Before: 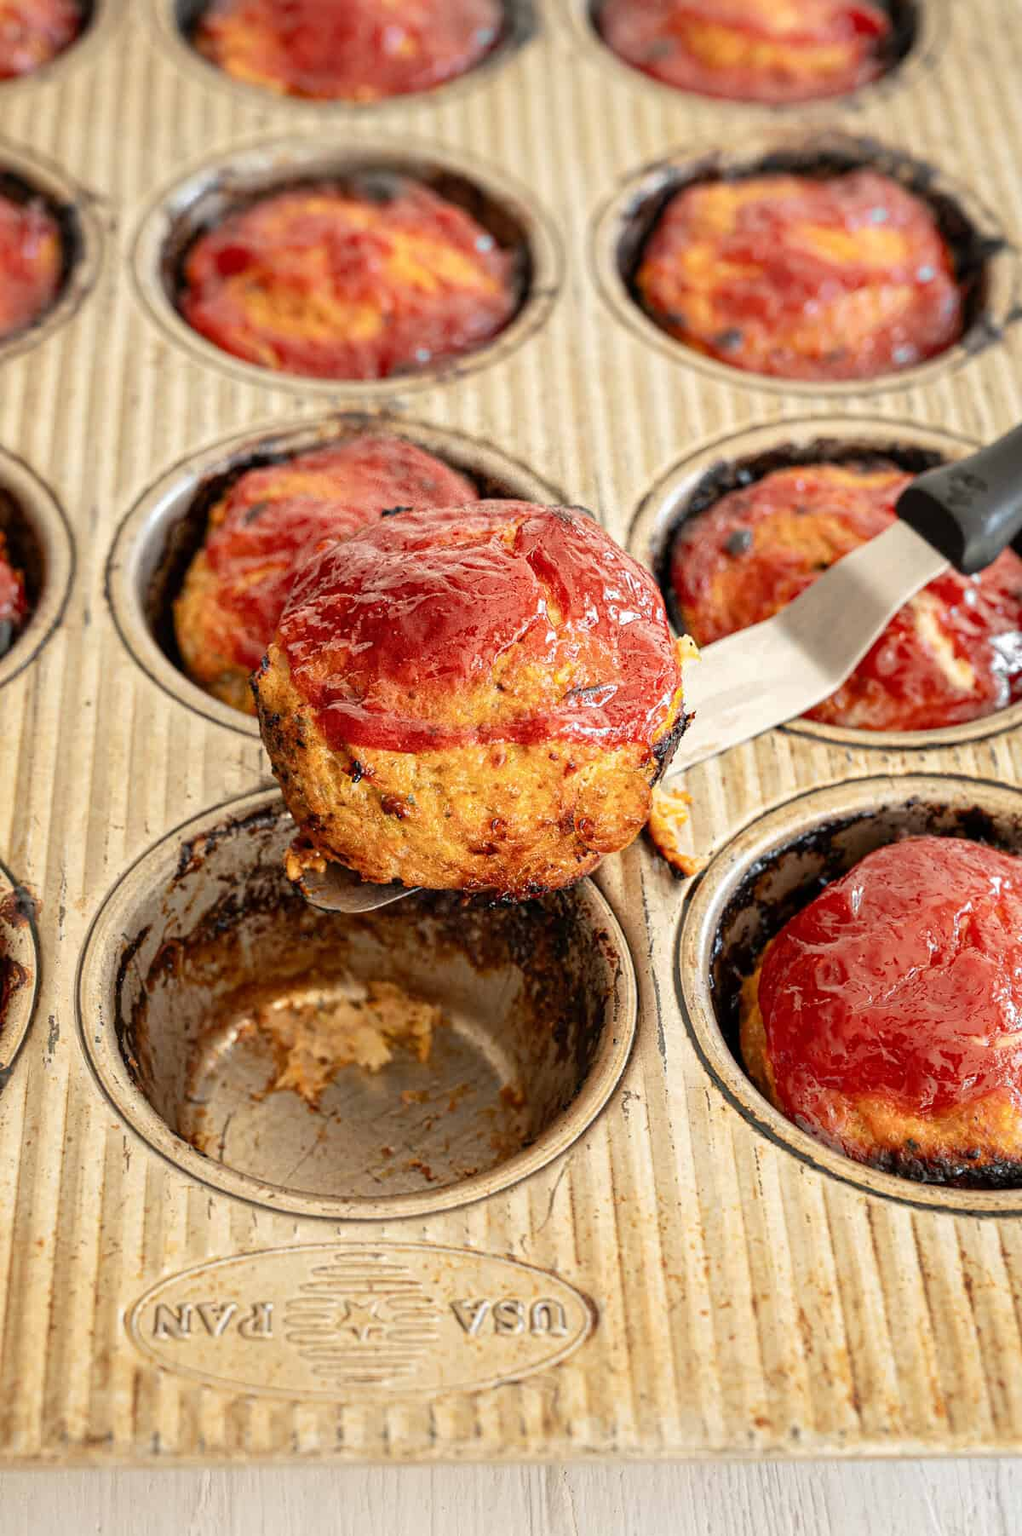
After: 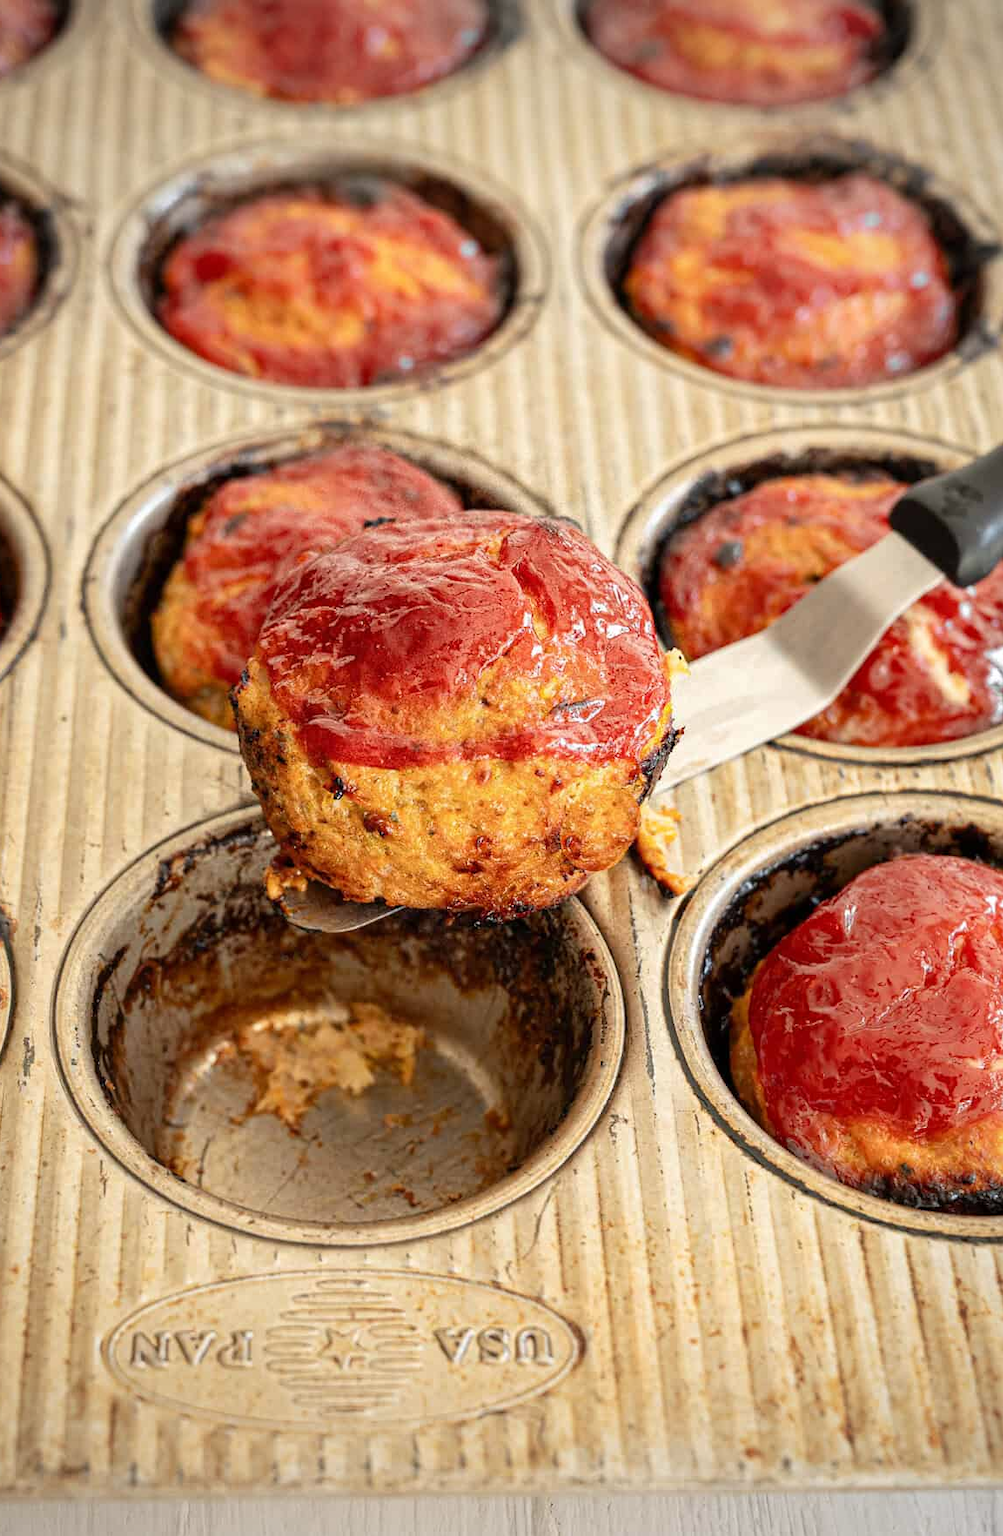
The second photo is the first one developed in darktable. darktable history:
crop and rotate: left 2.579%, right 1.276%, bottom 2.059%
vignetting: fall-off start 74.73%, fall-off radius 66.42%, brightness -0.464, saturation -0.292
